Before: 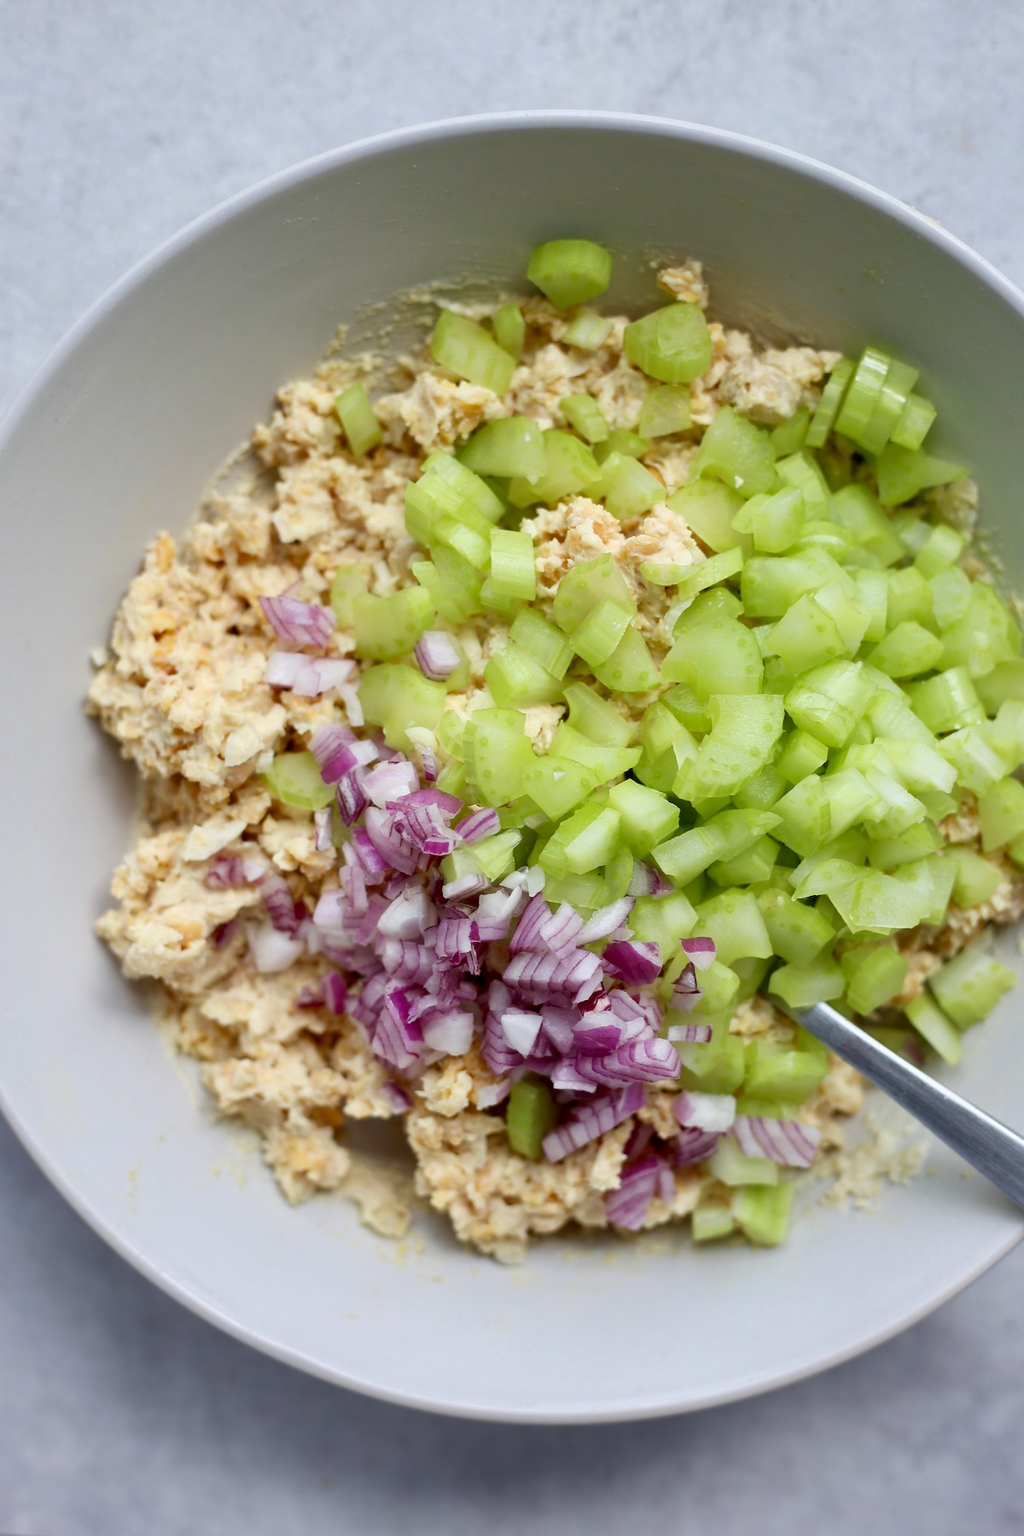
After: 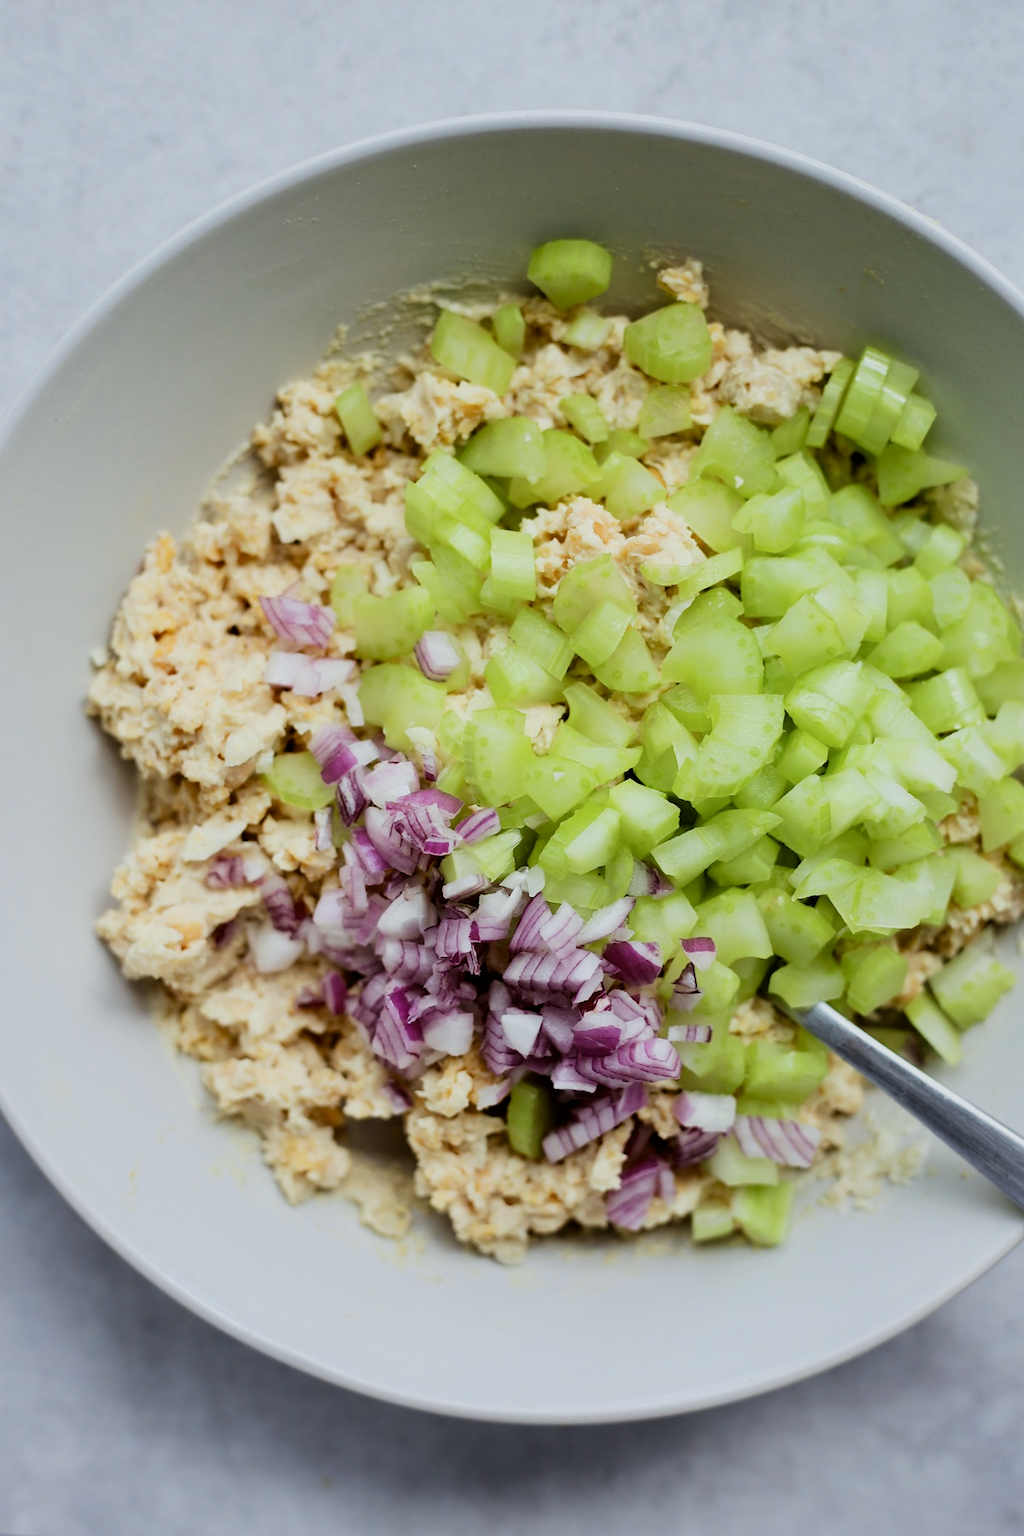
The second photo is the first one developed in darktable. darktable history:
color balance: lift [1.004, 1.002, 1.002, 0.998], gamma [1, 1.007, 1.002, 0.993], gain [1, 0.977, 1.013, 1.023], contrast -3.64%
filmic rgb: black relative exposure -5 EV, hardness 2.88, contrast 1.3, highlights saturation mix -30%
